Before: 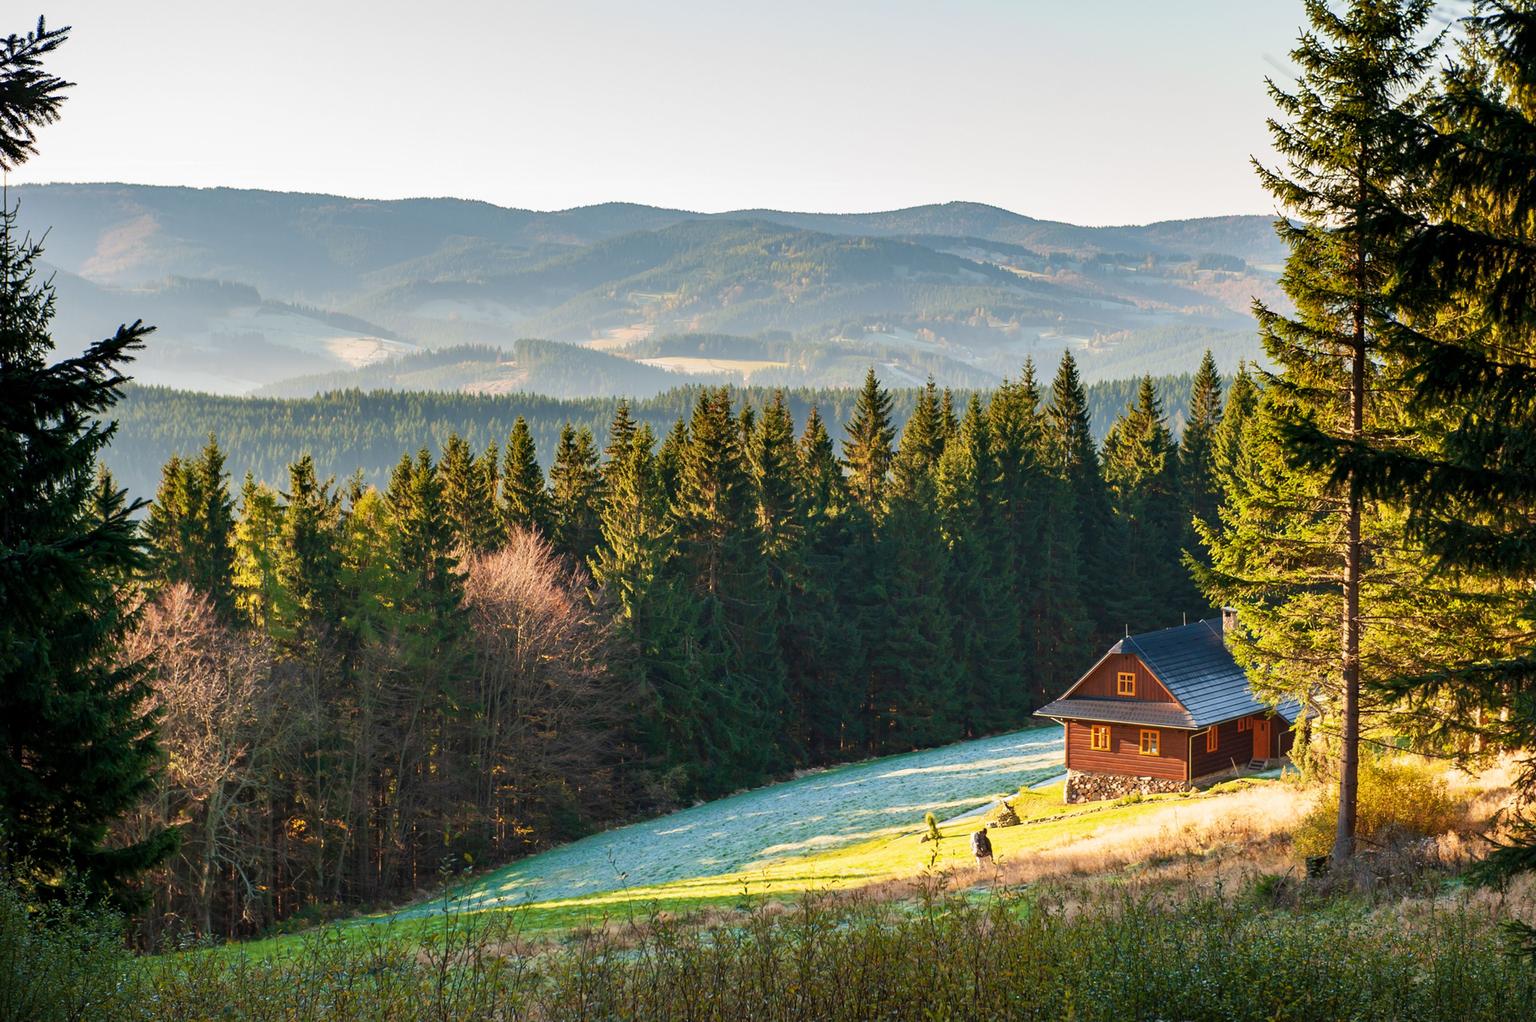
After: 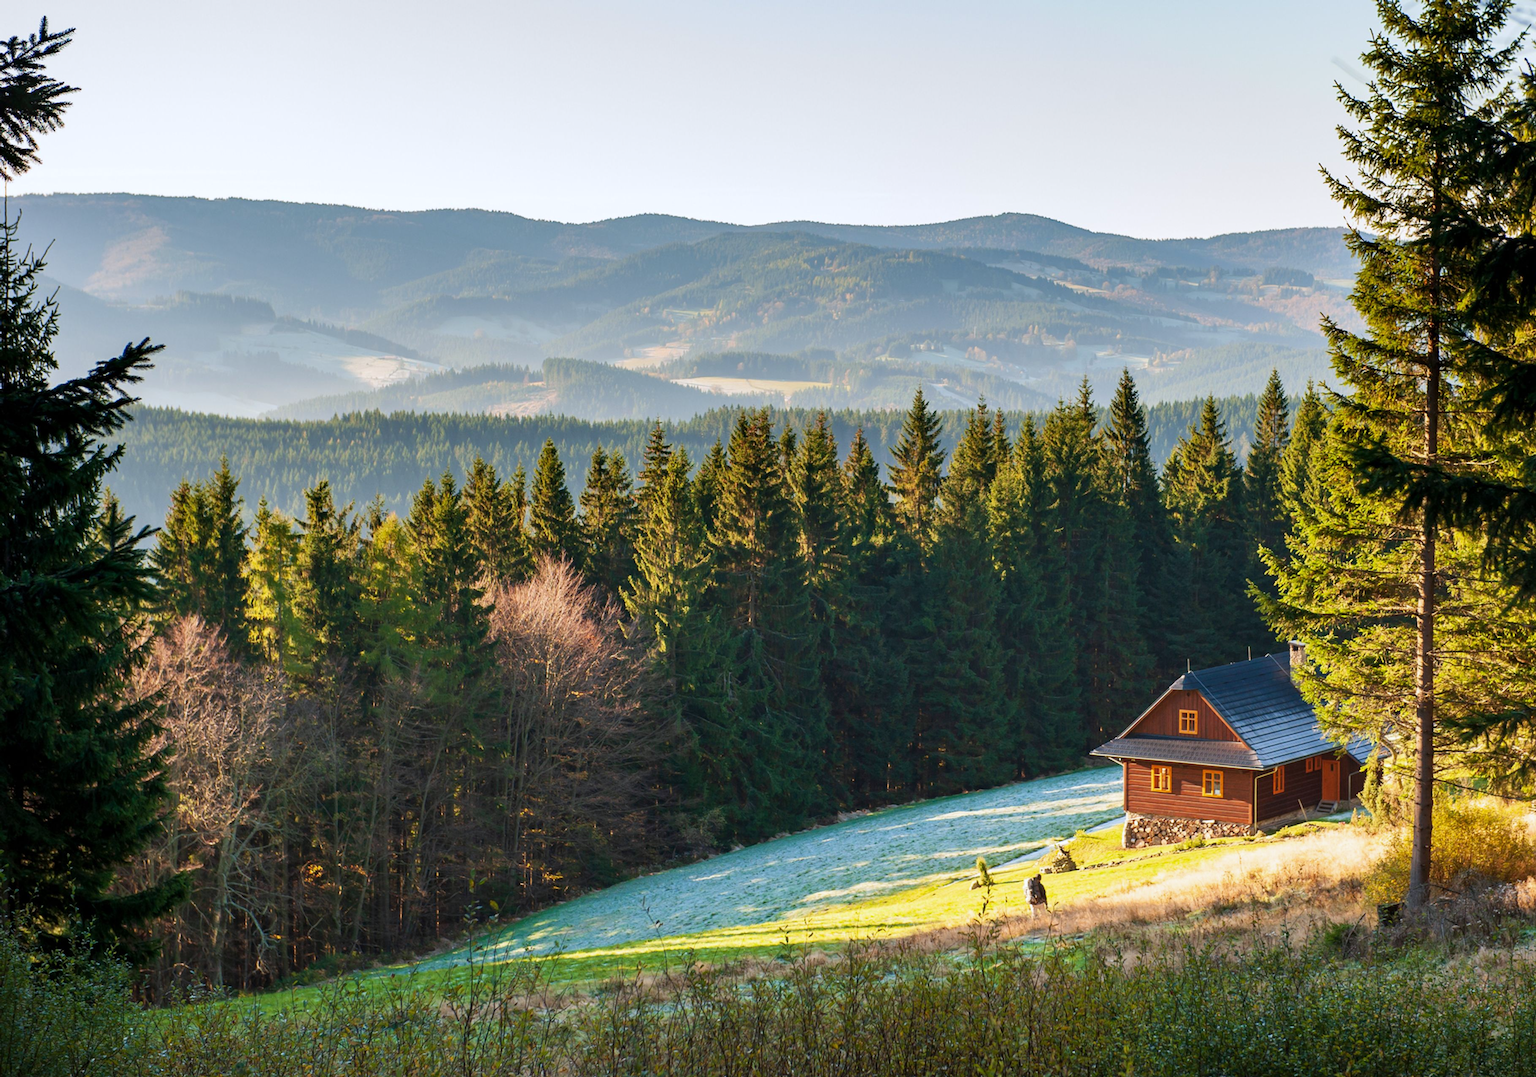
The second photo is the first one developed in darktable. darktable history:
white balance: red 0.976, blue 1.04
color balance: on, module defaults
crop and rotate: right 5.167%
